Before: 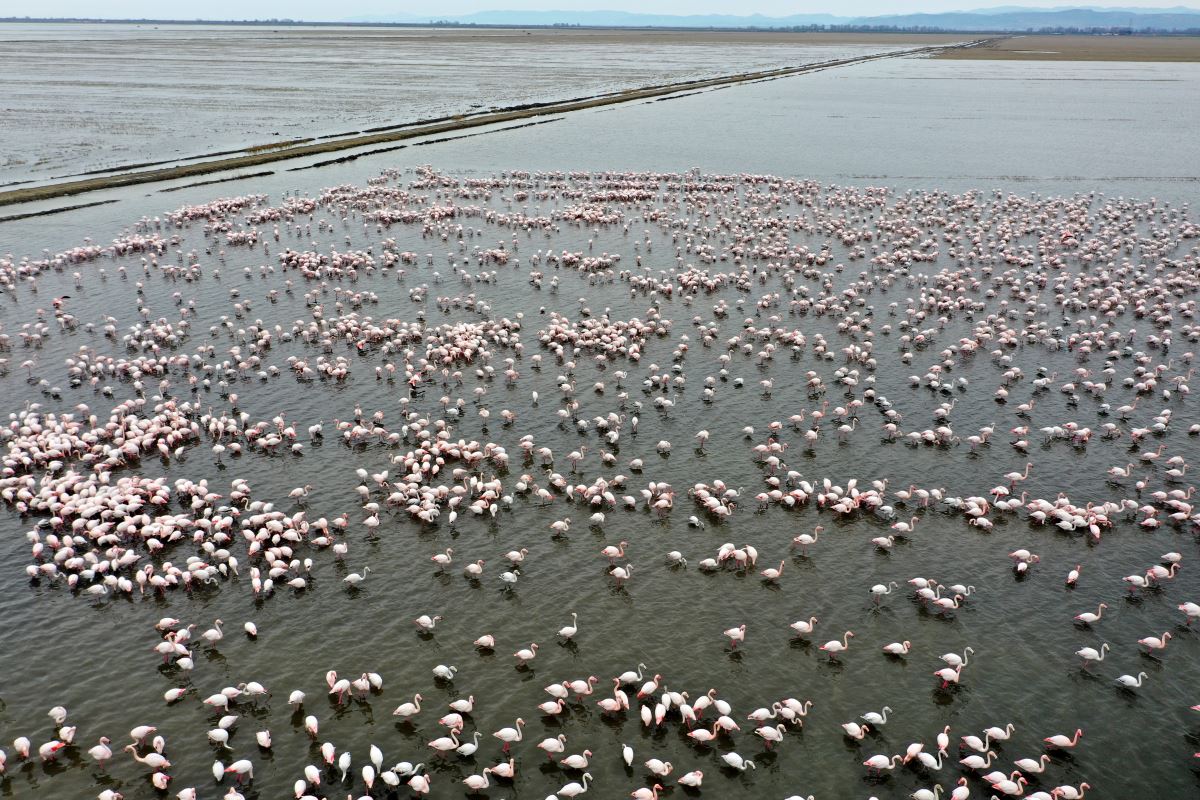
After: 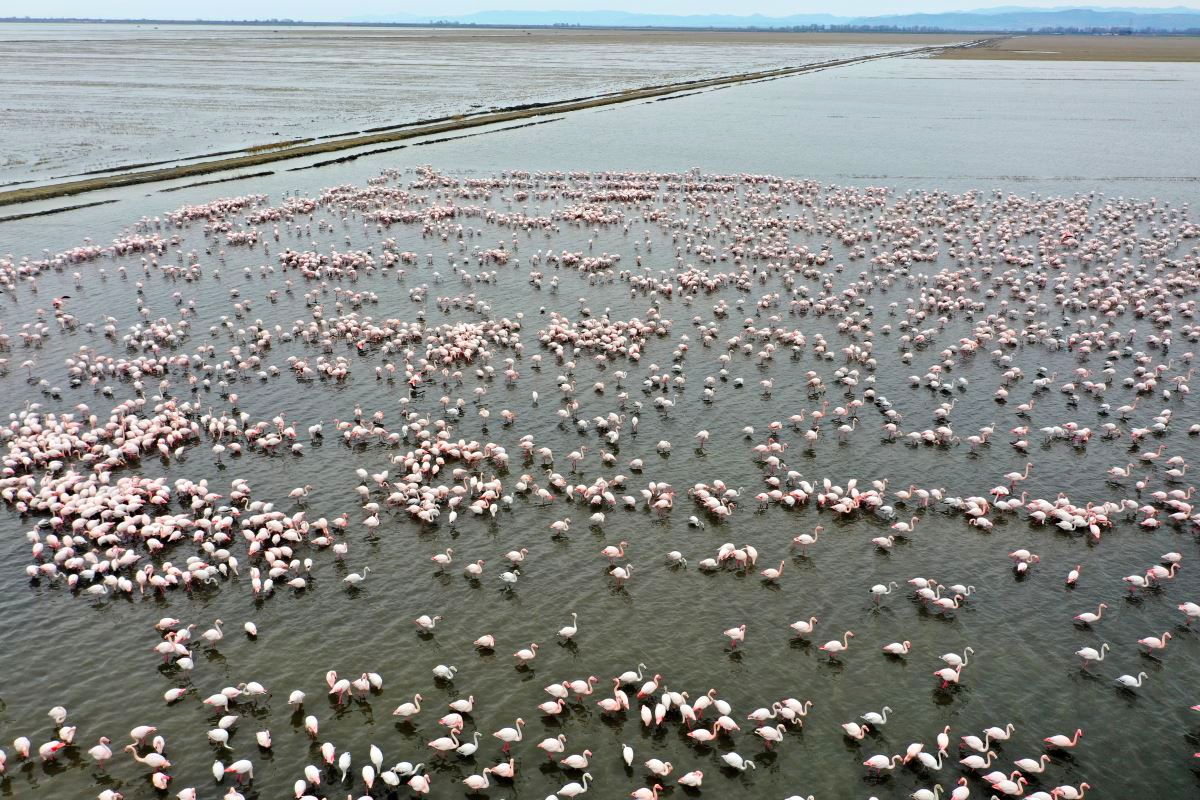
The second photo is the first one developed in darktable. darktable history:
contrast brightness saturation: contrast 0.072, brightness 0.071, saturation 0.176
